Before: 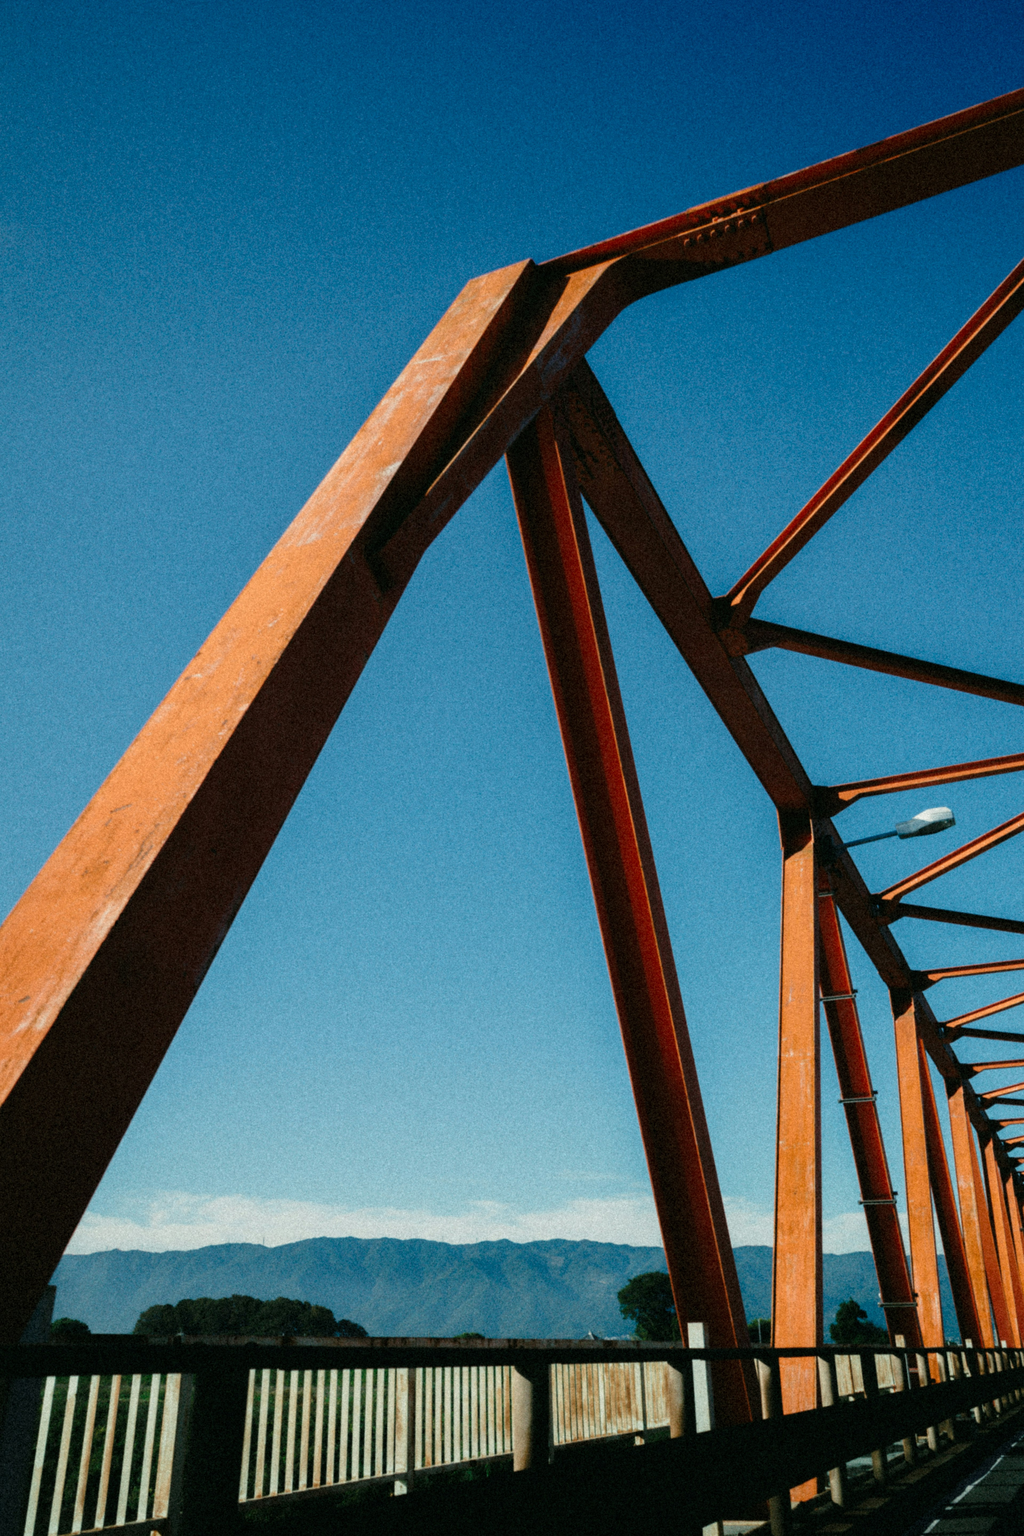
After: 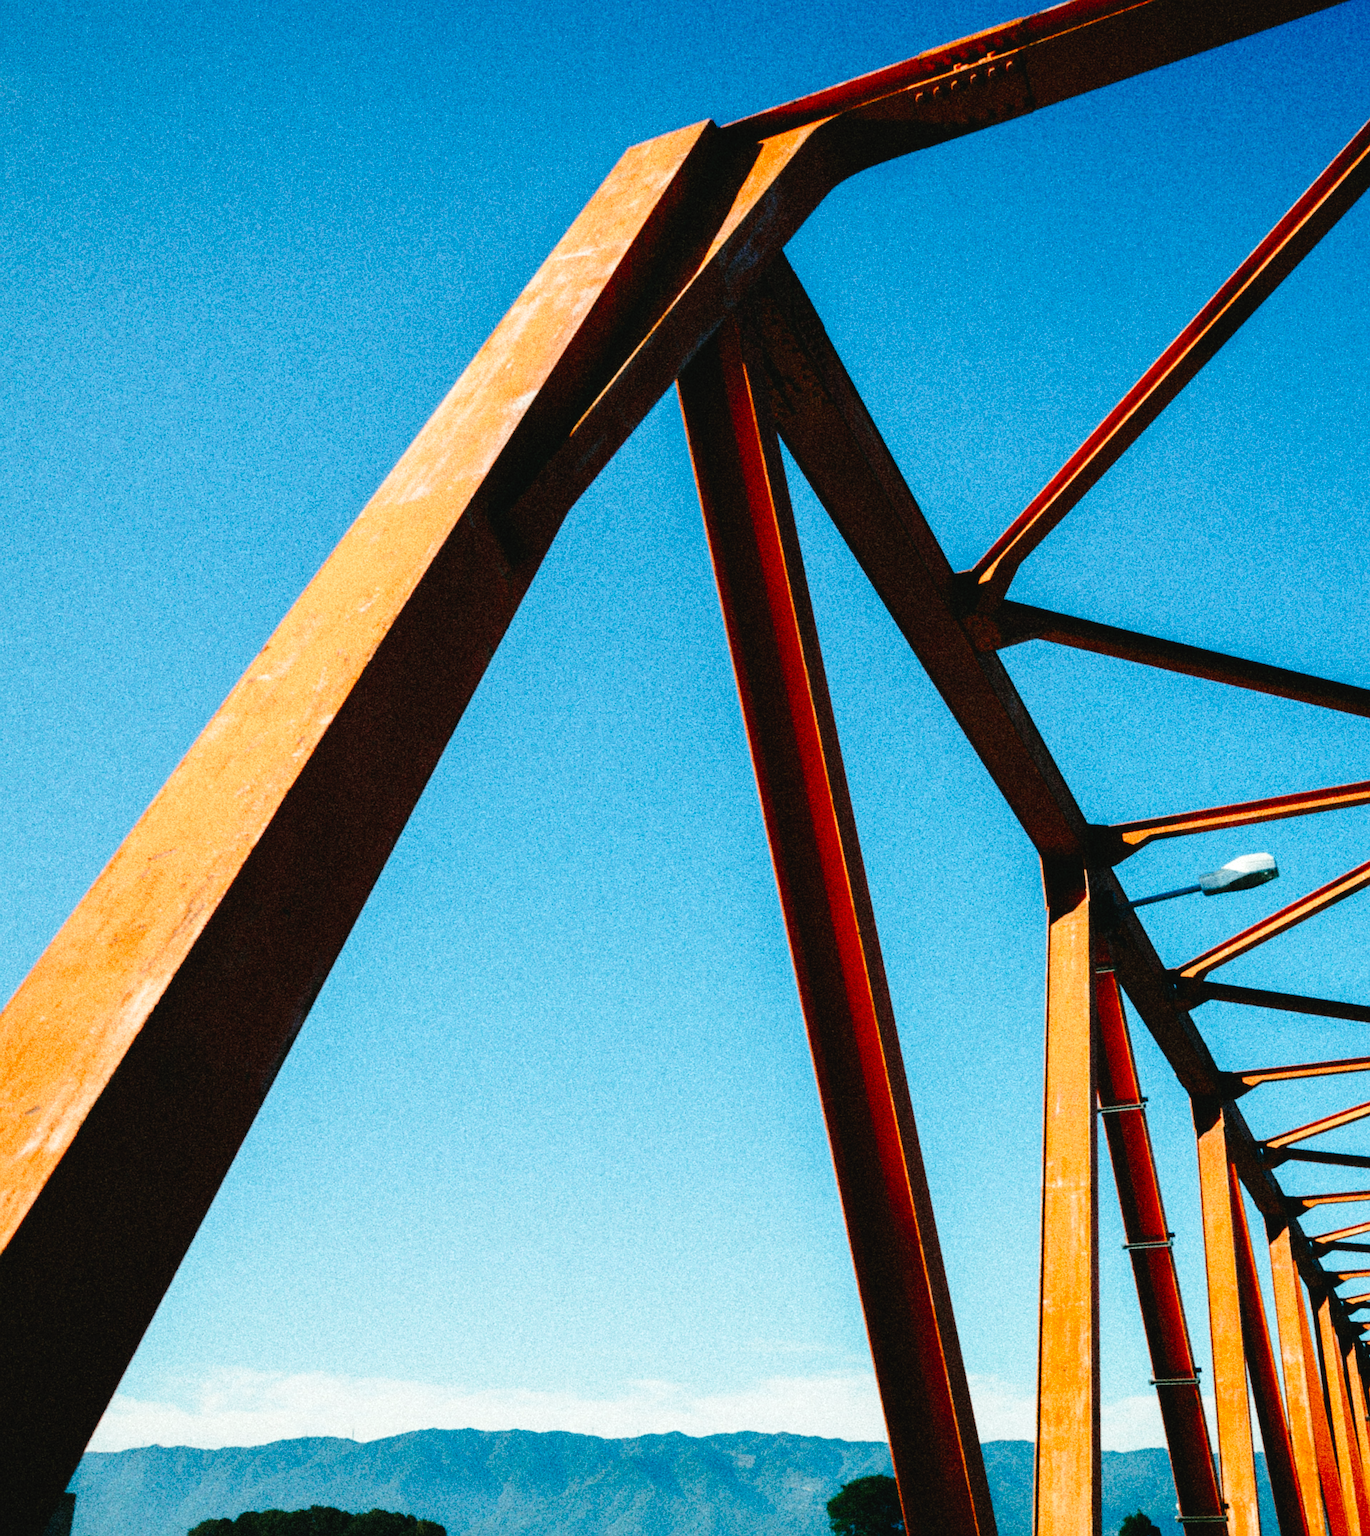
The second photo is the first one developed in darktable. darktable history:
exposure: black level correction 0, exposure 0.499 EV, compensate exposure bias true, compensate highlight preservation false
crop: top 11.062%, bottom 13.943%
shadows and highlights: shadows 11.31, white point adjustment 1.19, highlights -2.15, soften with gaussian
color correction: highlights b* 0.046, saturation 1.14
sharpen: on, module defaults
tone curve: curves: ch0 [(0, 0.023) (0.104, 0.058) (0.21, 0.162) (0.469, 0.524) (0.579, 0.65) (0.725, 0.8) (0.858, 0.903) (1, 0.974)]; ch1 [(0, 0) (0.414, 0.395) (0.447, 0.447) (0.502, 0.501) (0.521, 0.512) (0.57, 0.563) (0.618, 0.61) (0.654, 0.642) (1, 1)]; ch2 [(0, 0) (0.356, 0.408) (0.437, 0.453) (0.492, 0.485) (0.524, 0.508) (0.566, 0.567) (0.595, 0.604) (1, 1)], preserve colors none
